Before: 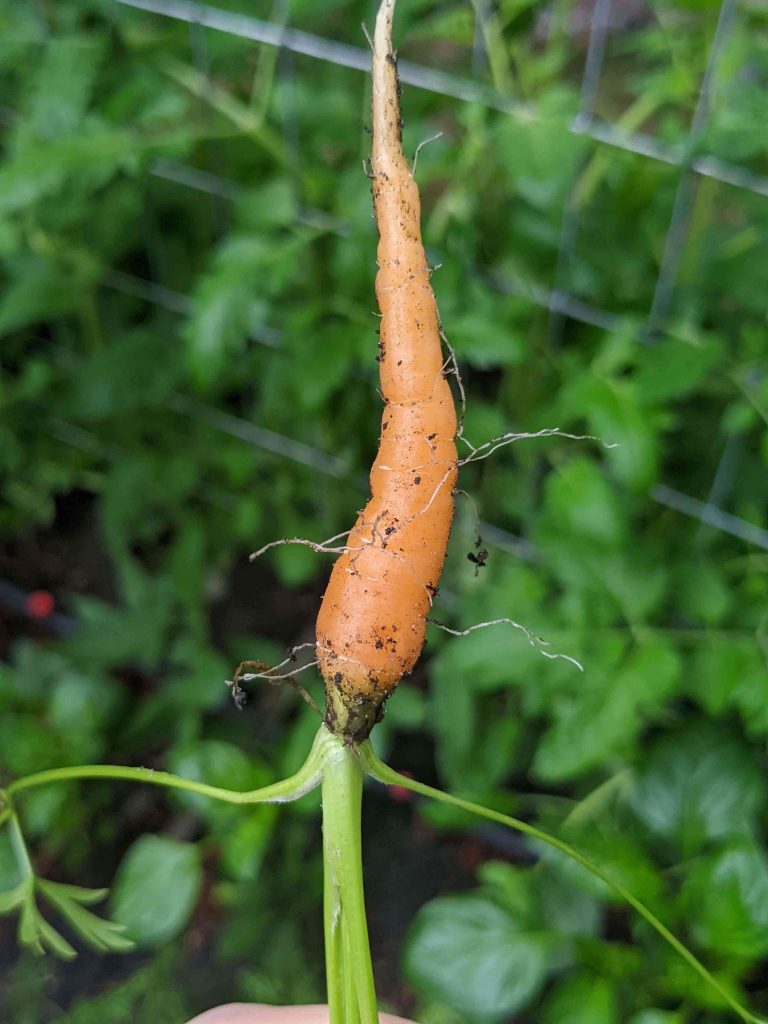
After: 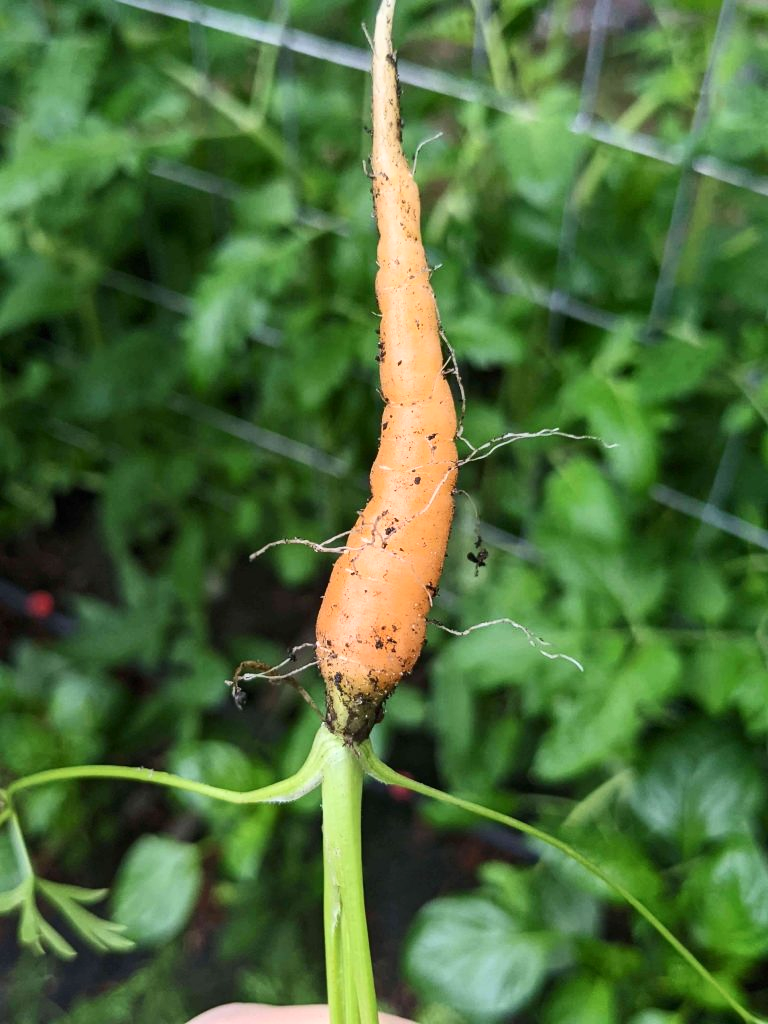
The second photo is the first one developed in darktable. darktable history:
contrast brightness saturation: contrast 0.24, brightness 0.09
exposure: exposure 0.127 EV, compensate highlight preservation false
